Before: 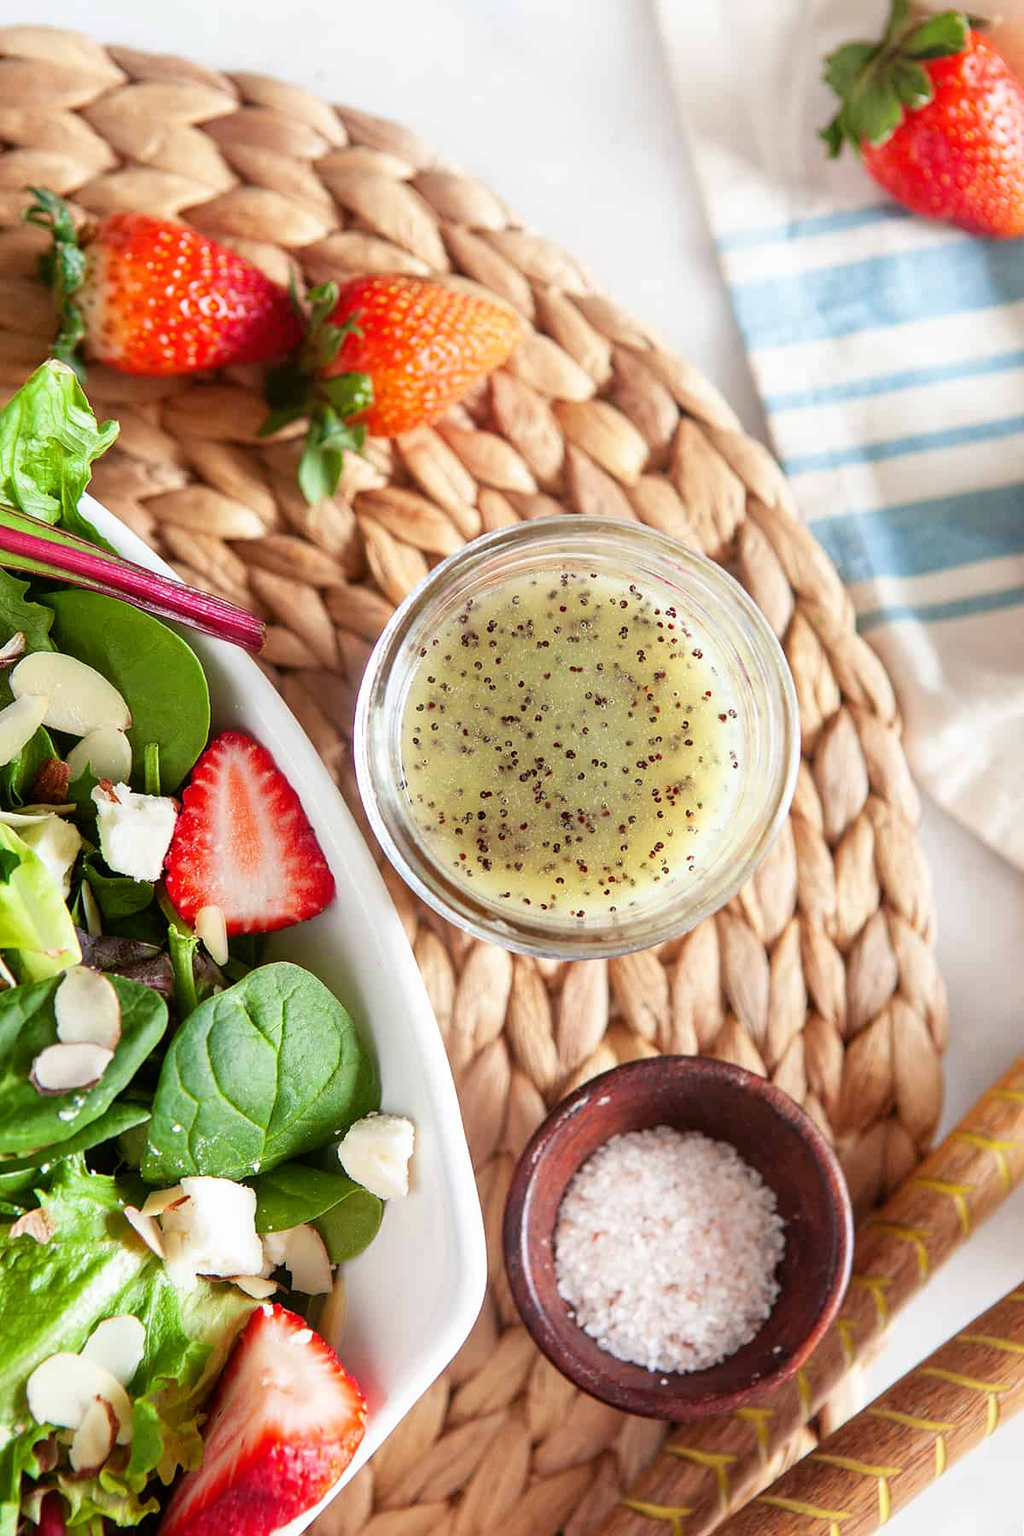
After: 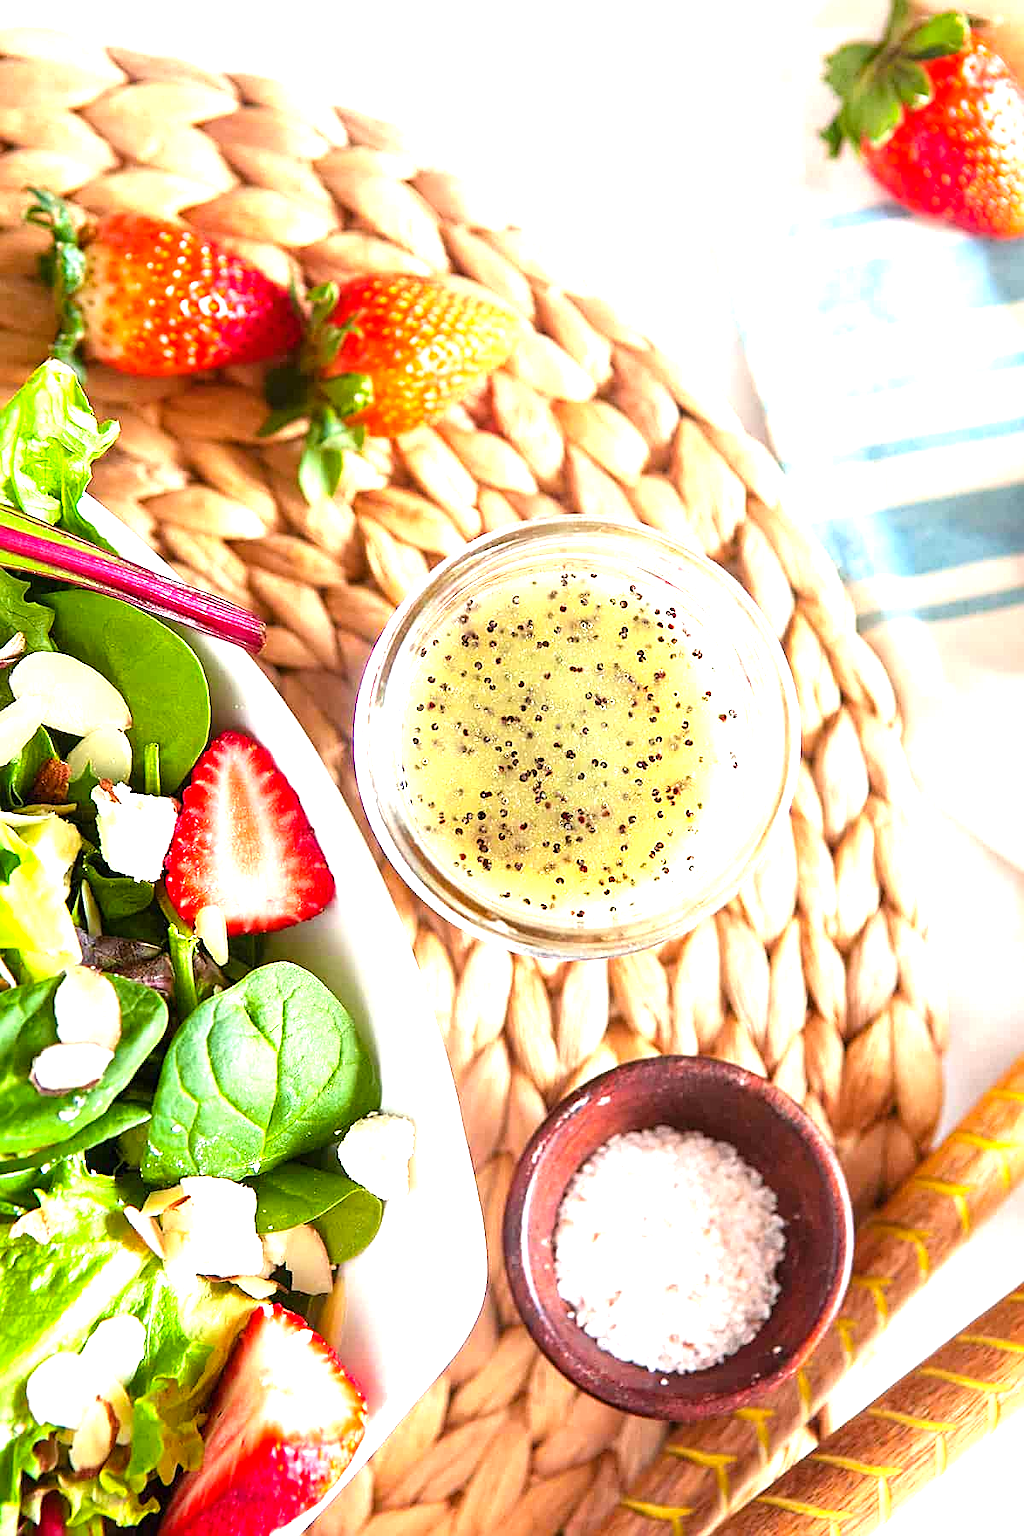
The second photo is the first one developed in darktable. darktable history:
exposure: black level correction 0, exposure 1.2 EV, compensate highlight preservation false
sharpen: on, module defaults
color balance rgb: perceptual saturation grading › global saturation 10%, global vibrance 20%
